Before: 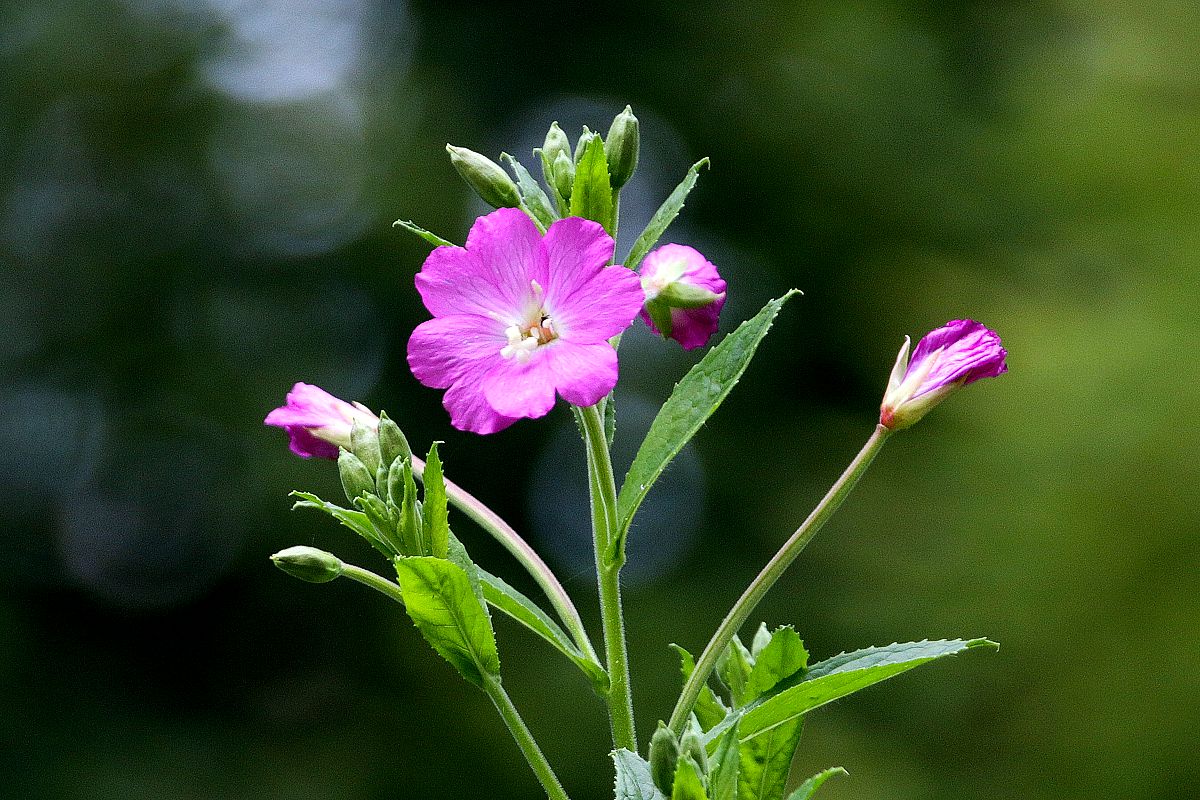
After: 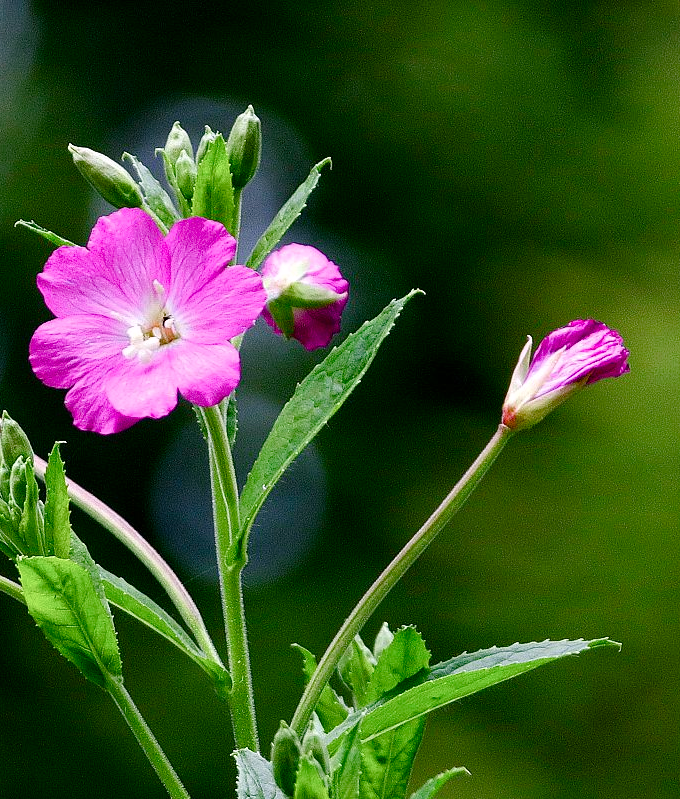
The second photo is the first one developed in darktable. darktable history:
color zones: curves: ch1 [(0.263, 0.53) (0.376, 0.287) (0.487, 0.512) (0.748, 0.547) (1, 0.513)]; ch2 [(0.262, 0.45) (0.751, 0.477)], mix -136.71%
exposure: exposure 0.028 EV, compensate highlight preservation false
crop: left 31.511%, top 0.013%, right 11.795%
color balance rgb: highlights gain › chroma 1.446%, highlights gain › hue 309.47°, linear chroma grading › global chroma 6.794%, perceptual saturation grading › global saturation 20%, perceptual saturation grading › highlights -49.501%, perceptual saturation grading › shadows 24.331%
